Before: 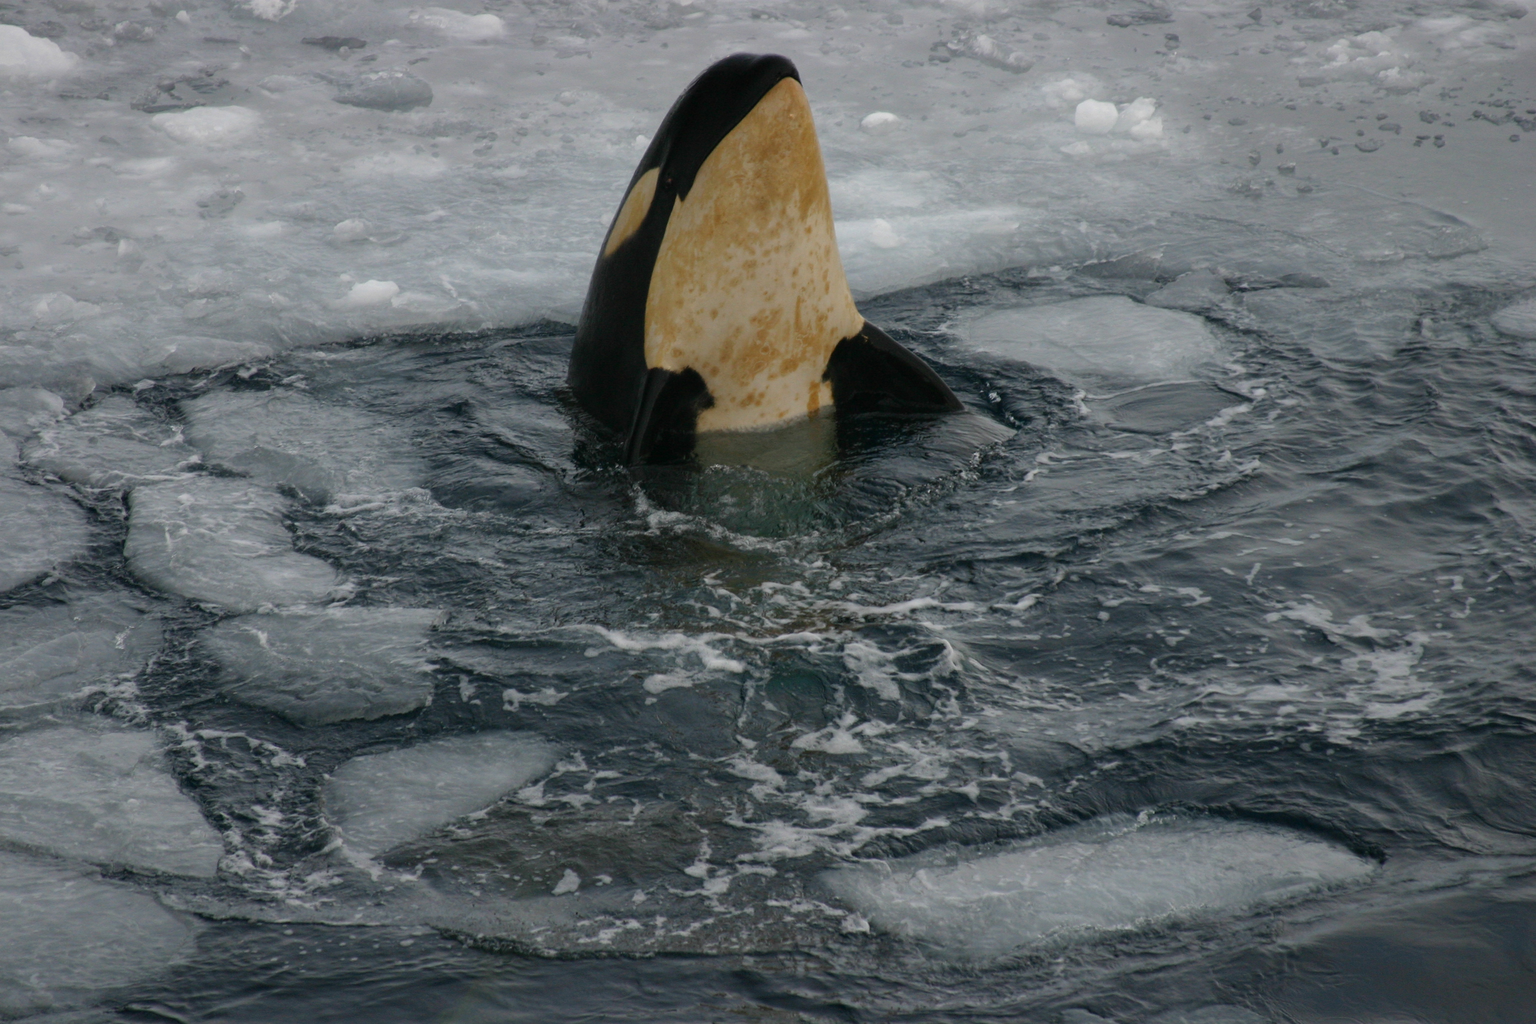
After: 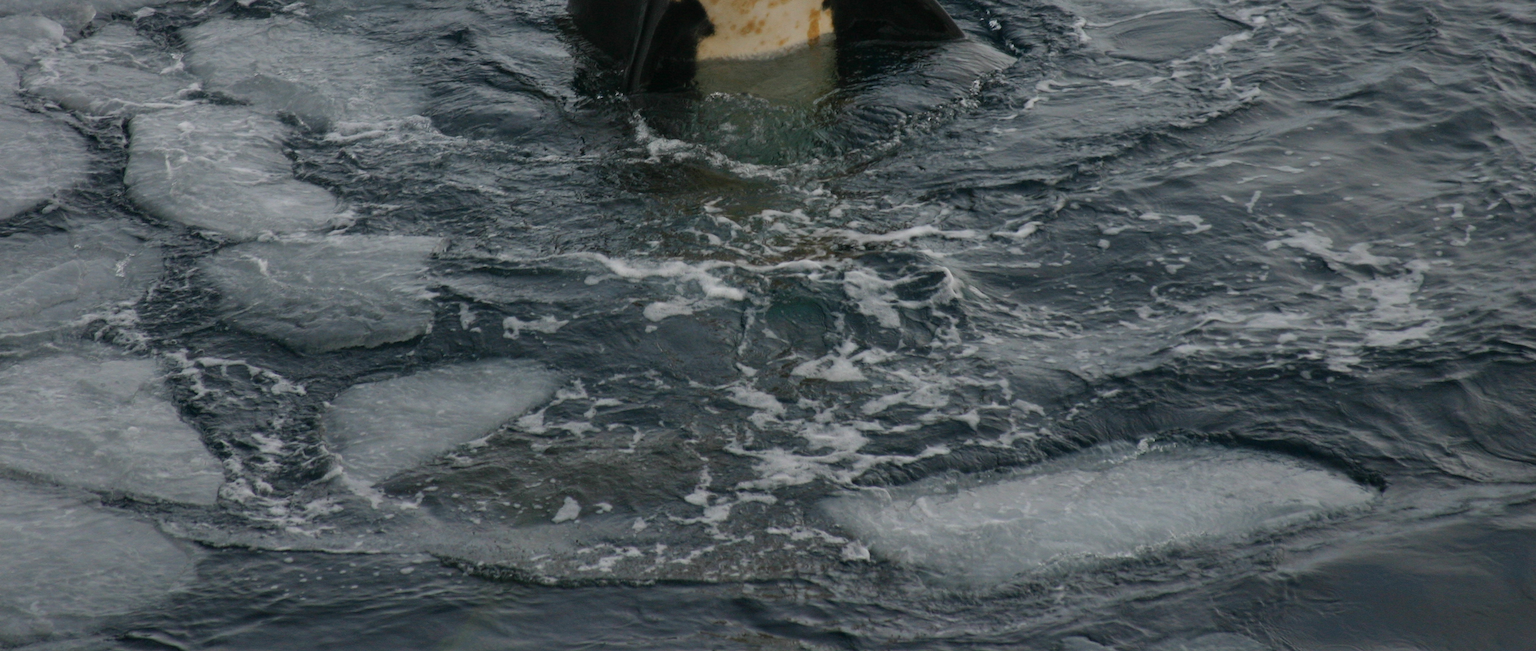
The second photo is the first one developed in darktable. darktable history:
crop and rotate: top 36.422%
shadows and highlights: shadows 31.85, highlights -31.99, soften with gaussian
